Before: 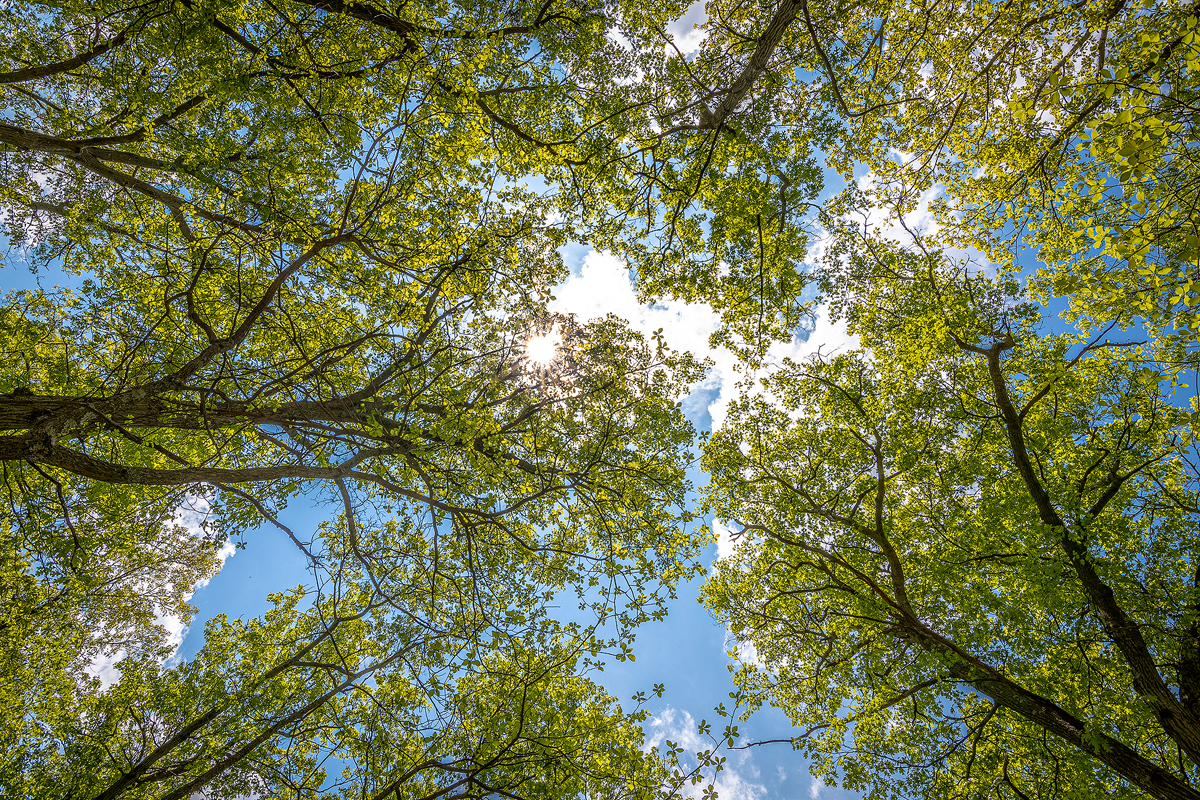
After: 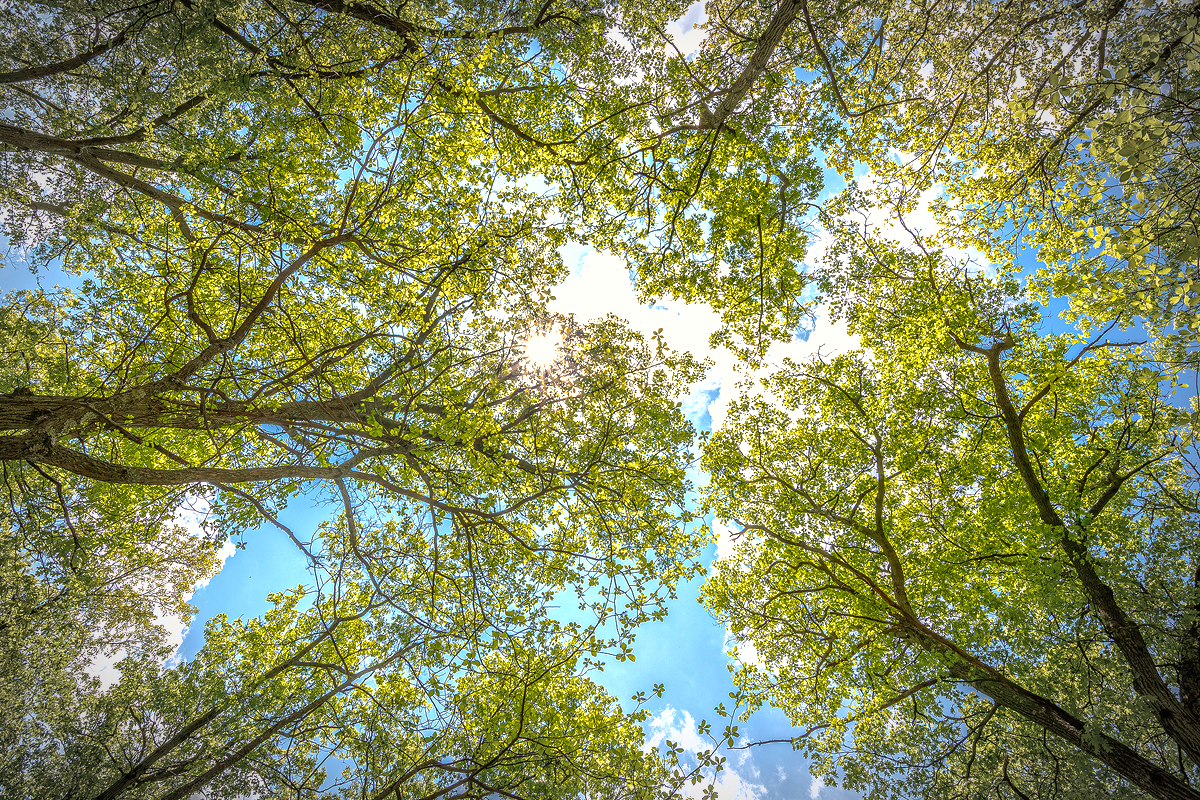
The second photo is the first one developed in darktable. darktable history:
exposure: black level correction 0, exposure 1.521 EV, compensate exposure bias true, compensate highlight preservation false
shadows and highlights: on, module defaults
vignetting: automatic ratio true
color correction: highlights b* 2.89
